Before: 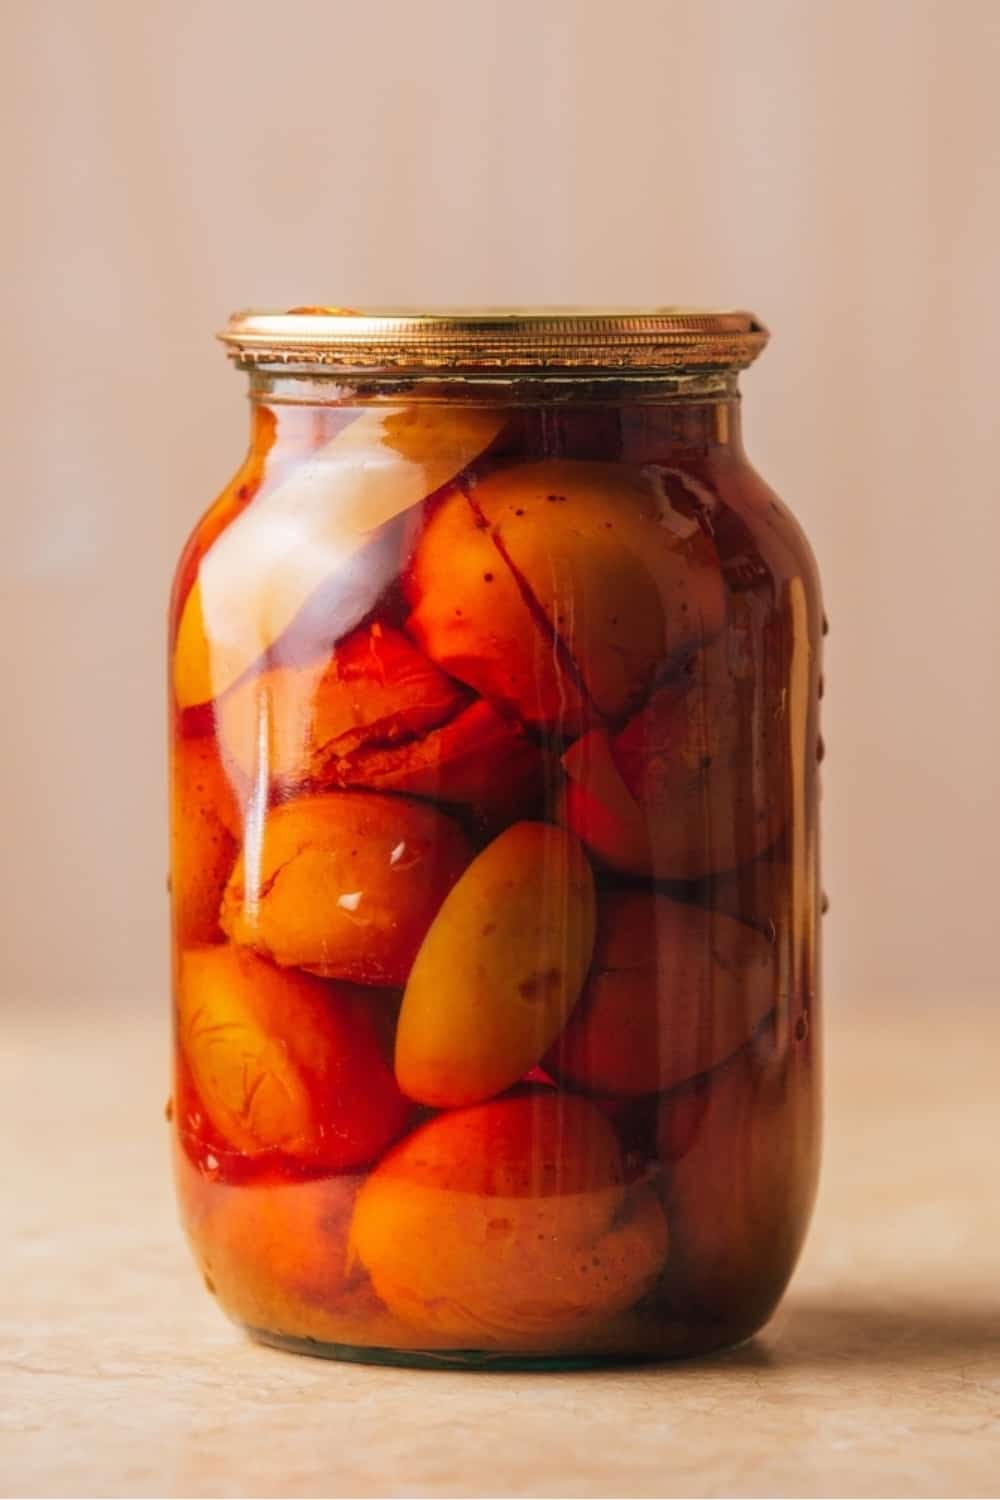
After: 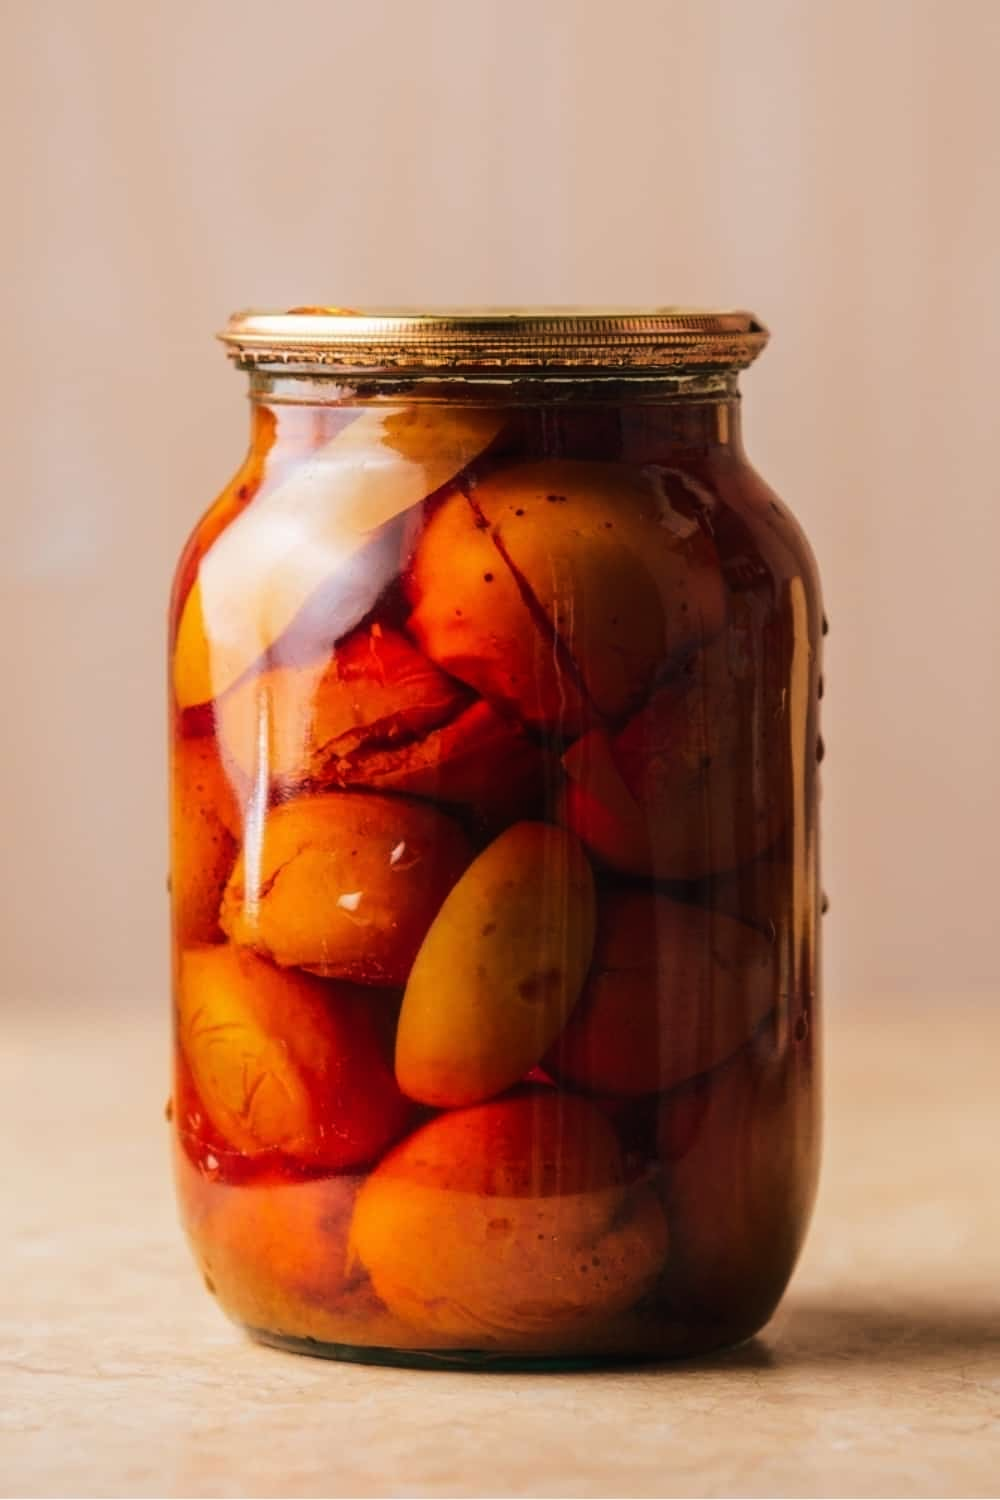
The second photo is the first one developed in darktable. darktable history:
base curve: curves: ch0 [(0, 0) (0.073, 0.04) (0.157, 0.139) (0.492, 0.492) (0.758, 0.758) (1, 1)]
